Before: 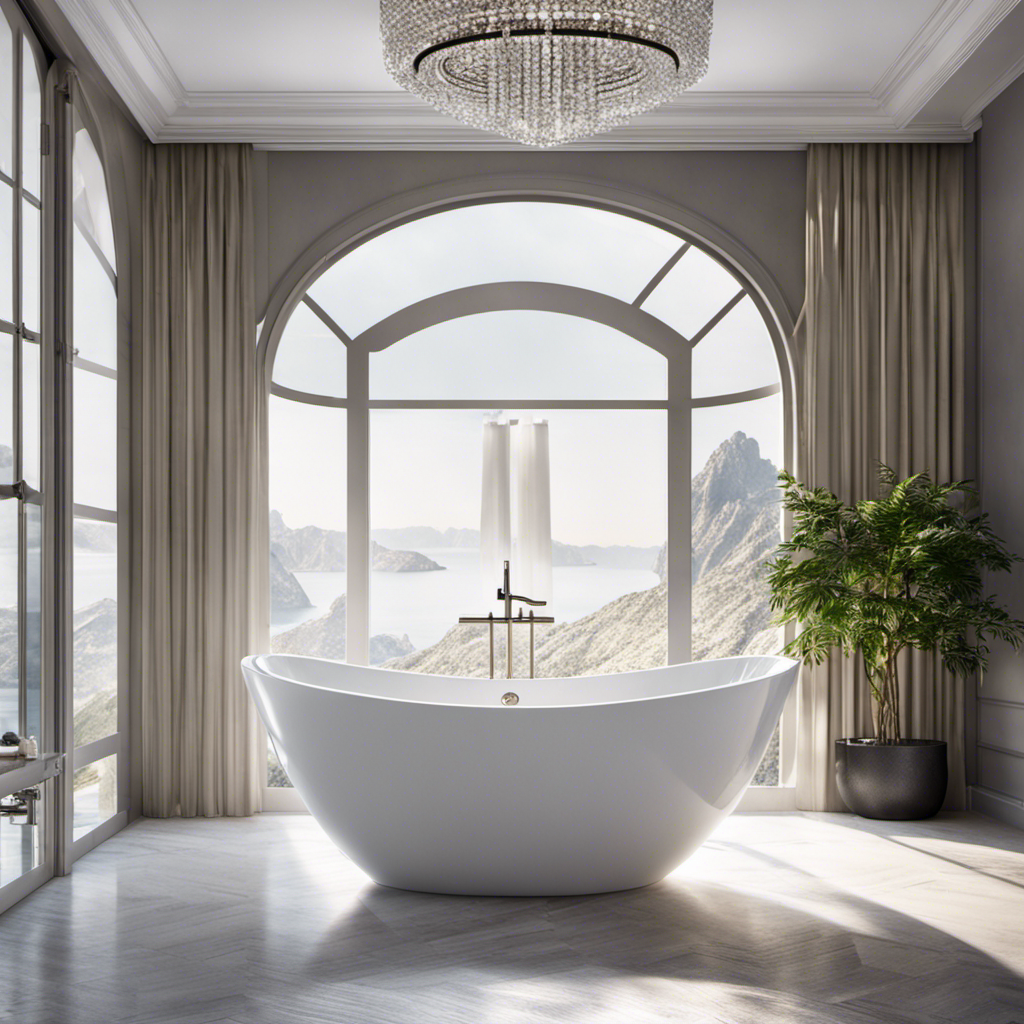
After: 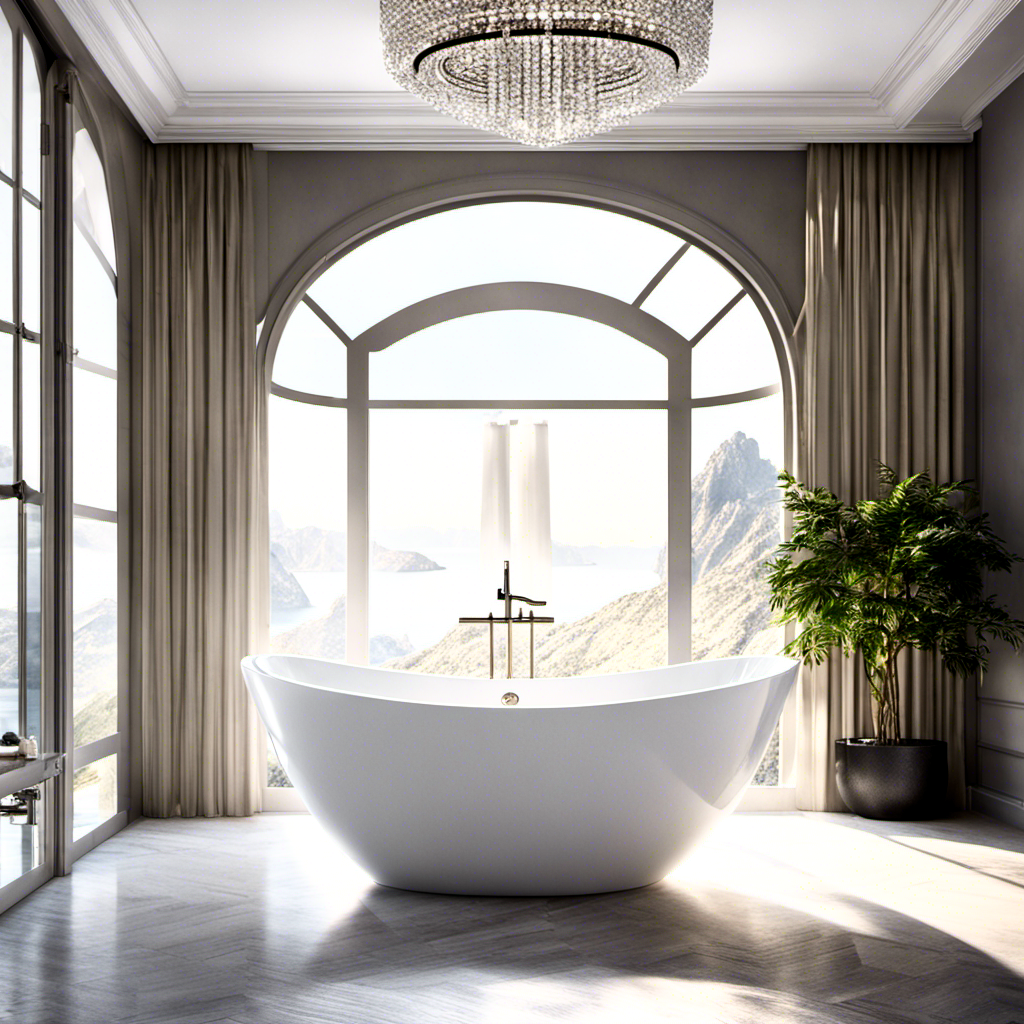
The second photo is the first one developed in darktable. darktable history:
tone curve: curves: ch0 [(0, 0) (0.003, 0.001) (0.011, 0.005) (0.025, 0.011) (0.044, 0.02) (0.069, 0.031) (0.1, 0.045) (0.136, 0.078) (0.177, 0.124) (0.224, 0.18) (0.277, 0.245) (0.335, 0.315) (0.399, 0.393) (0.468, 0.477) (0.543, 0.569) (0.623, 0.666) (0.709, 0.771) (0.801, 0.871) (0.898, 0.965) (1, 1)], color space Lab, independent channels, preserve colors none
levels: levels [0.026, 0.507, 0.987]
contrast brightness saturation: contrast 0.157, saturation 0.33
